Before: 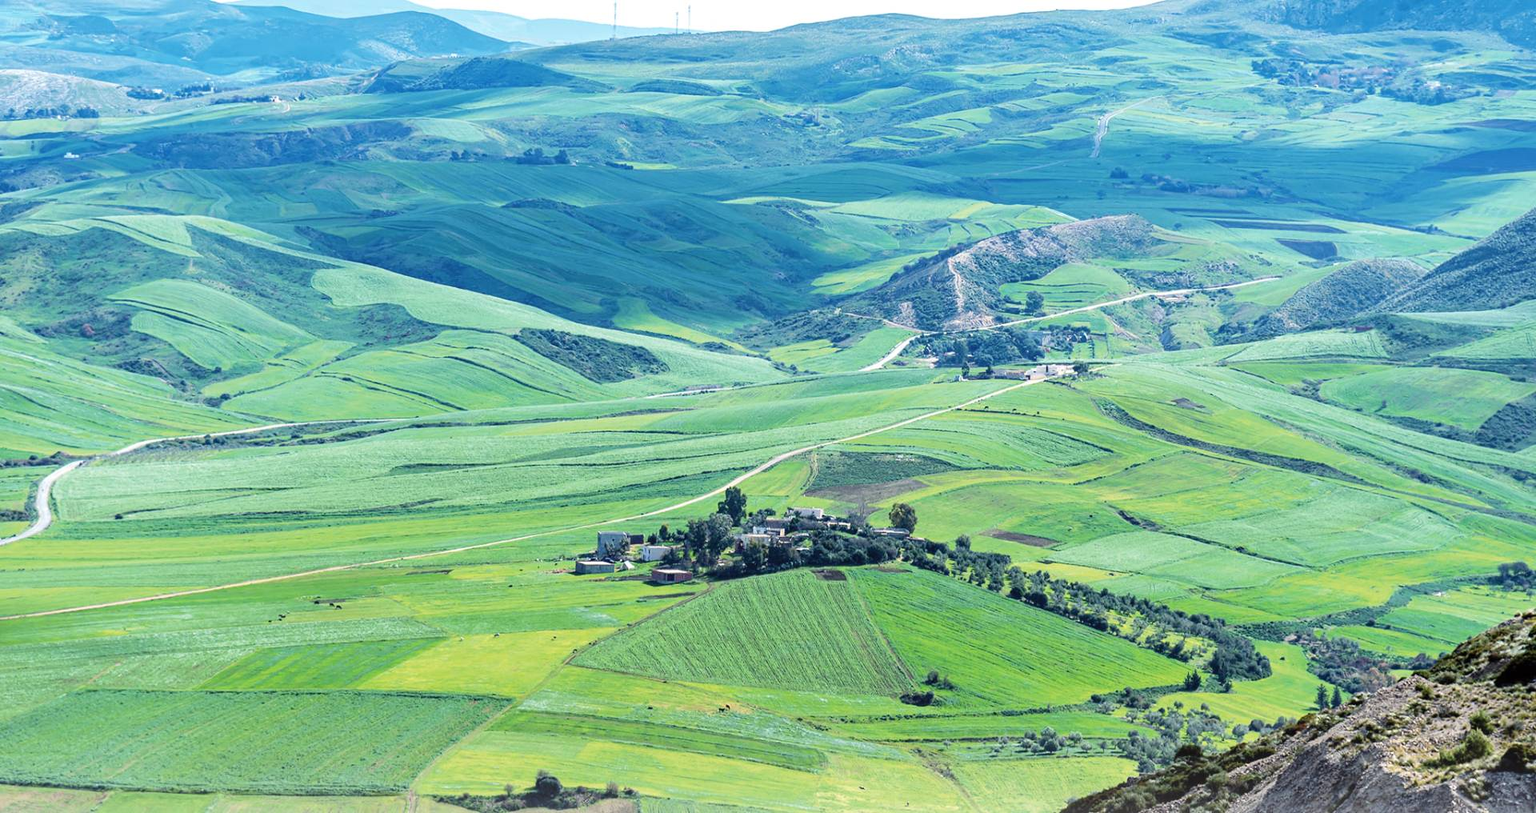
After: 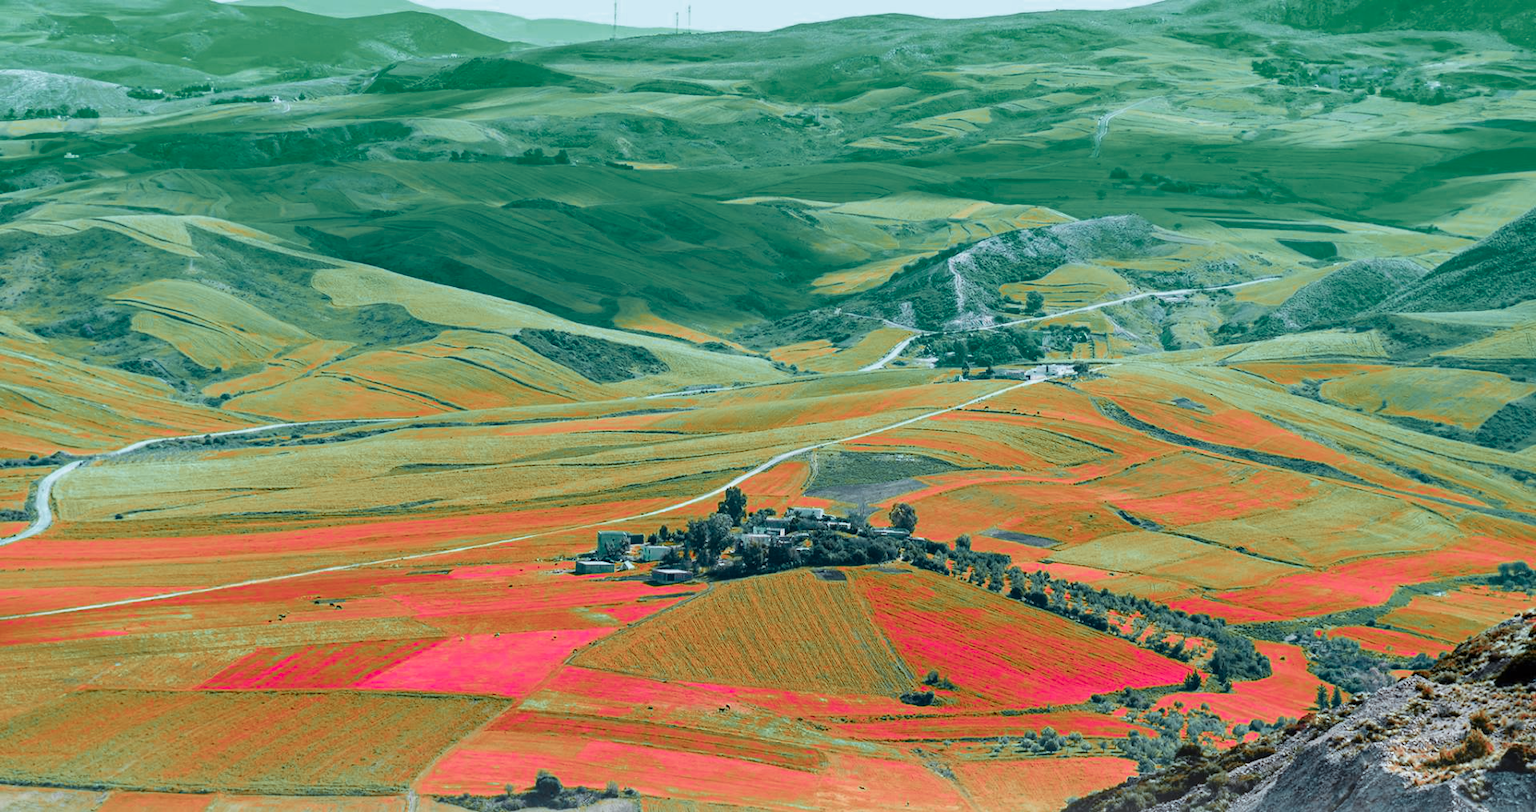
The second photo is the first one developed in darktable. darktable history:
color zones: curves: ch0 [(0.826, 0.353)]; ch1 [(0.242, 0.647) (0.889, 0.342)]; ch2 [(0.246, 0.089) (0.969, 0.068)]
white balance: red 0.924, blue 1.095
